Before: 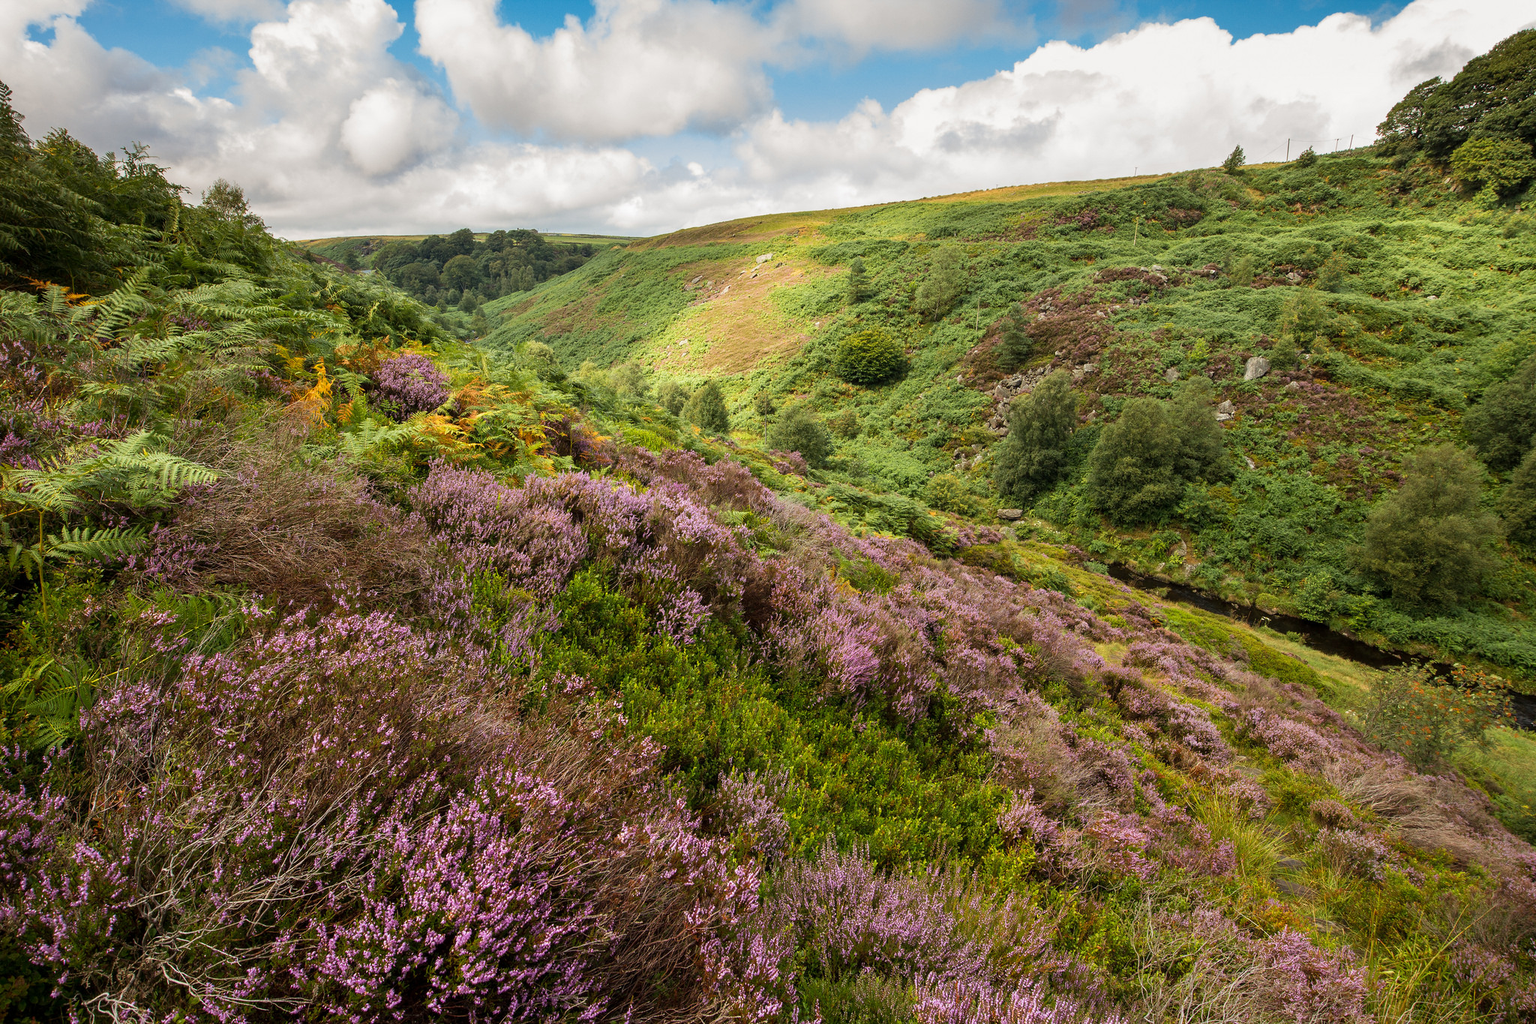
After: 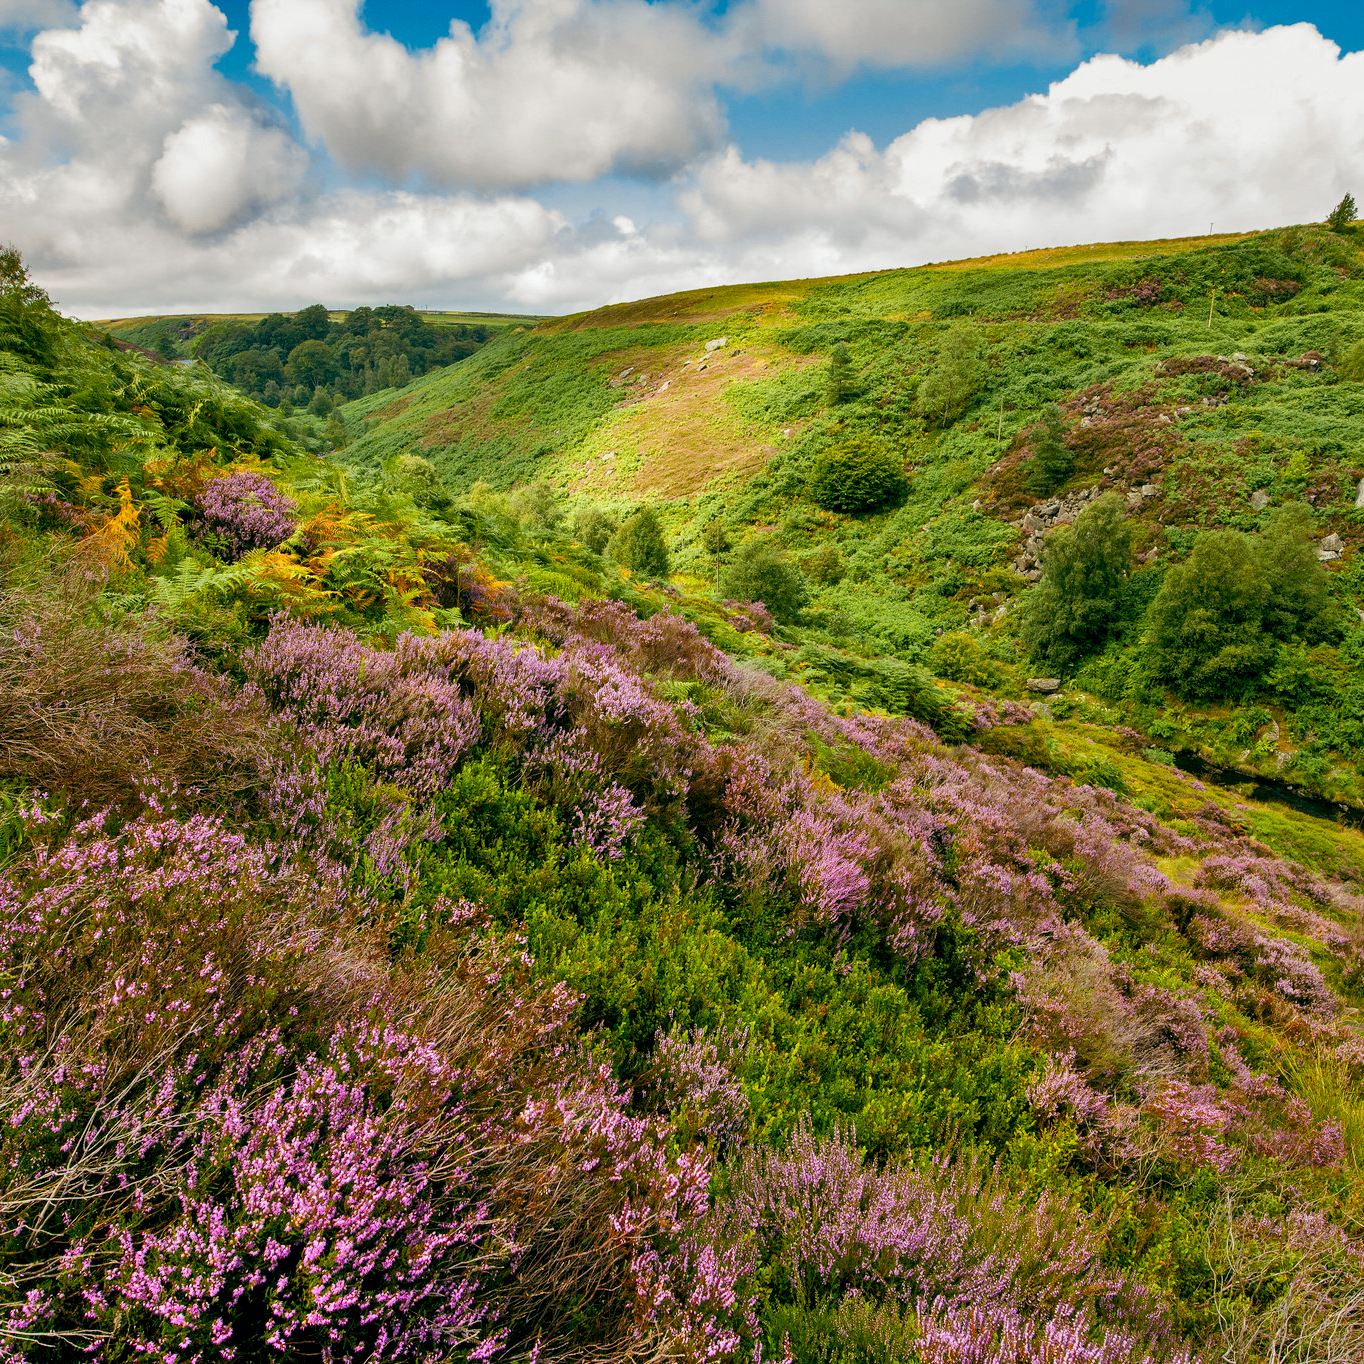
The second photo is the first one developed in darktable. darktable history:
crop and rotate: left 14.823%, right 18.551%
shadows and highlights: low approximation 0.01, soften with gaussian
color balance rgb: global offset › luminance -0.318%, global offset › chroma 0.118%, global offset › hue 163.38°, perceptual saturation grading › global saturation 34.787%, perceptual saturation grading › highlights -25.093%, perceptual saturation grading › shadows 24.724%
